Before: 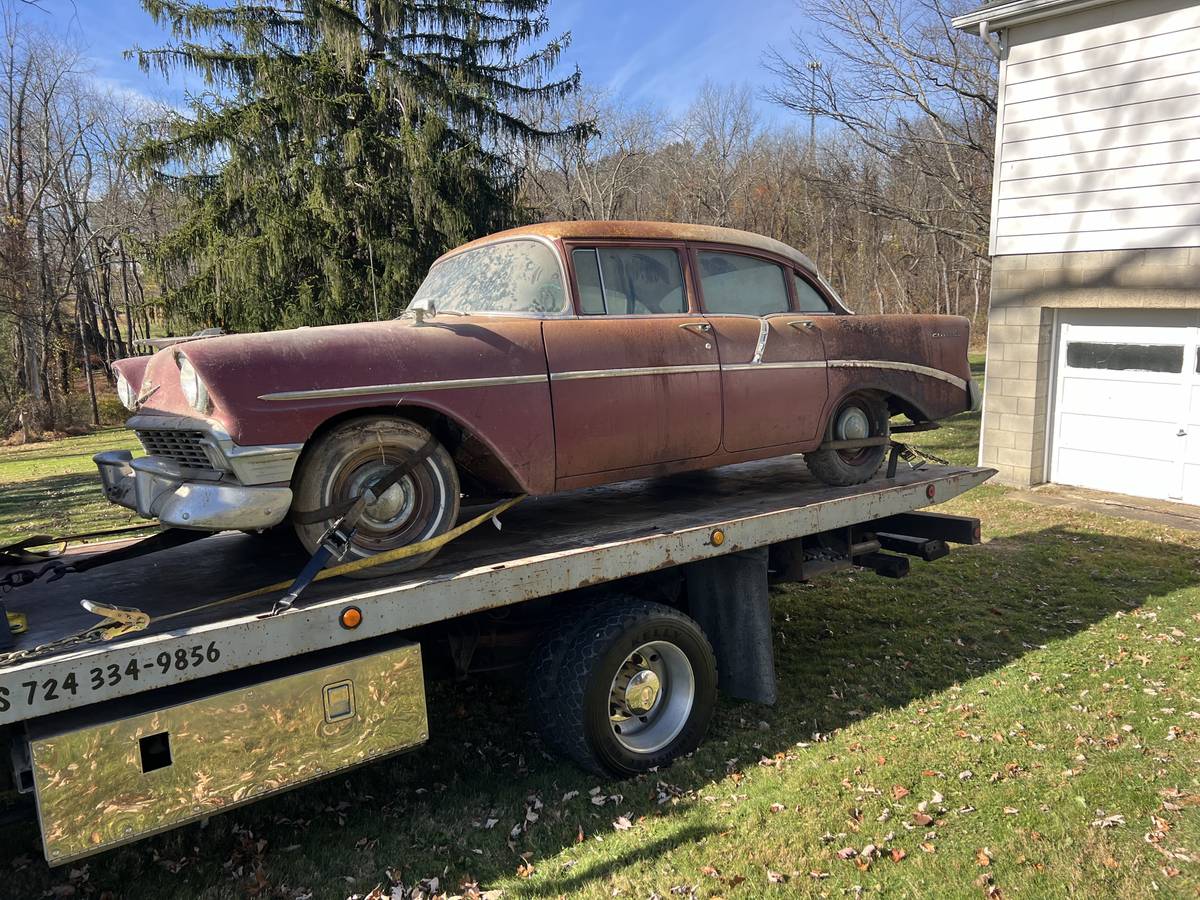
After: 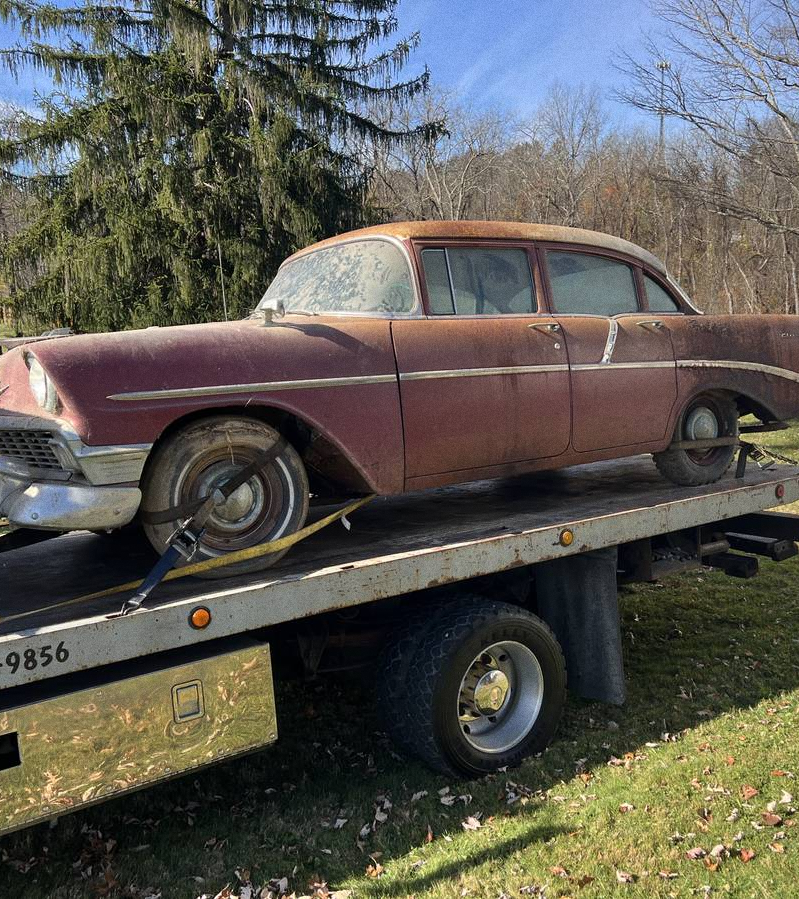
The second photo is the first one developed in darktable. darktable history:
grain: on, module defaults
crop and rotate: left 12.648%, right 20.685%
